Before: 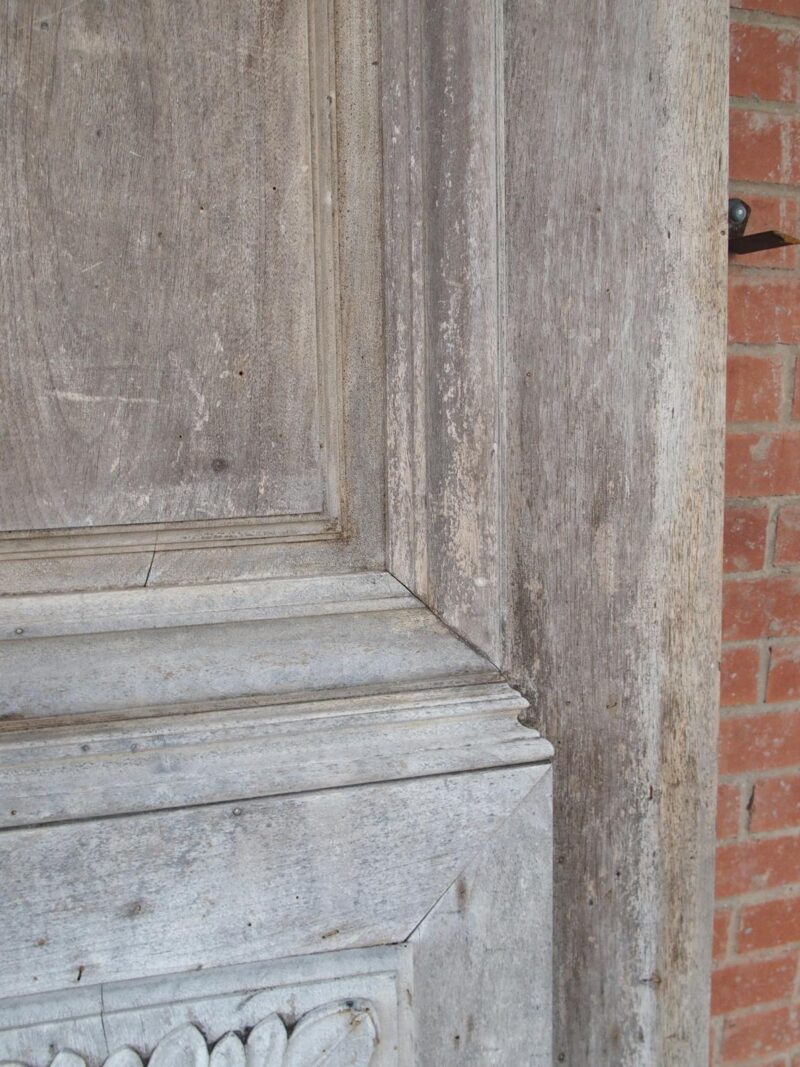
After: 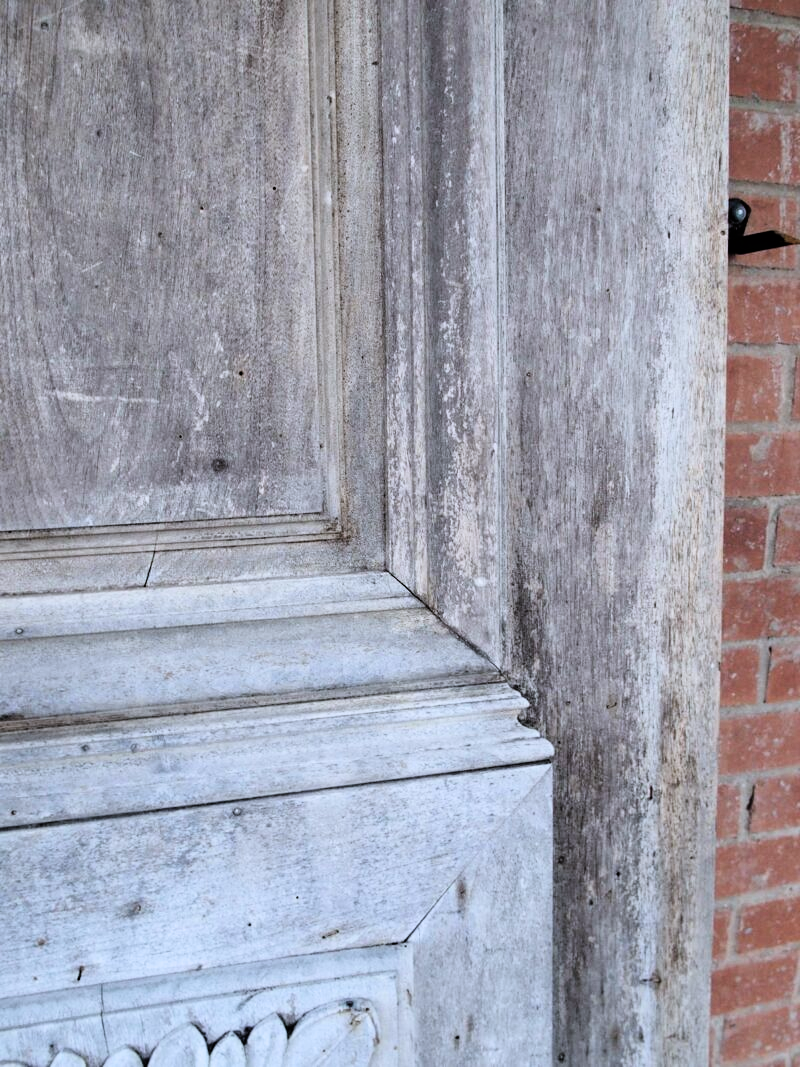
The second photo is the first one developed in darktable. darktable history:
color calibration: output R [0.994, 0.059, -0.119, 0], output G [-0.036, 1.09, -0.119, 0], output B [0.078, -0.108, 0.961, 0], illuminant custom, x 0.371, y 0.382, temperature 4281.14 K
filmic rgb: black relative exposure -3.75 EV, white relative exposure 2.4 EV, dynamic range scaling -50%, hardness 3.42, latitude 30%, contrast 1.8
